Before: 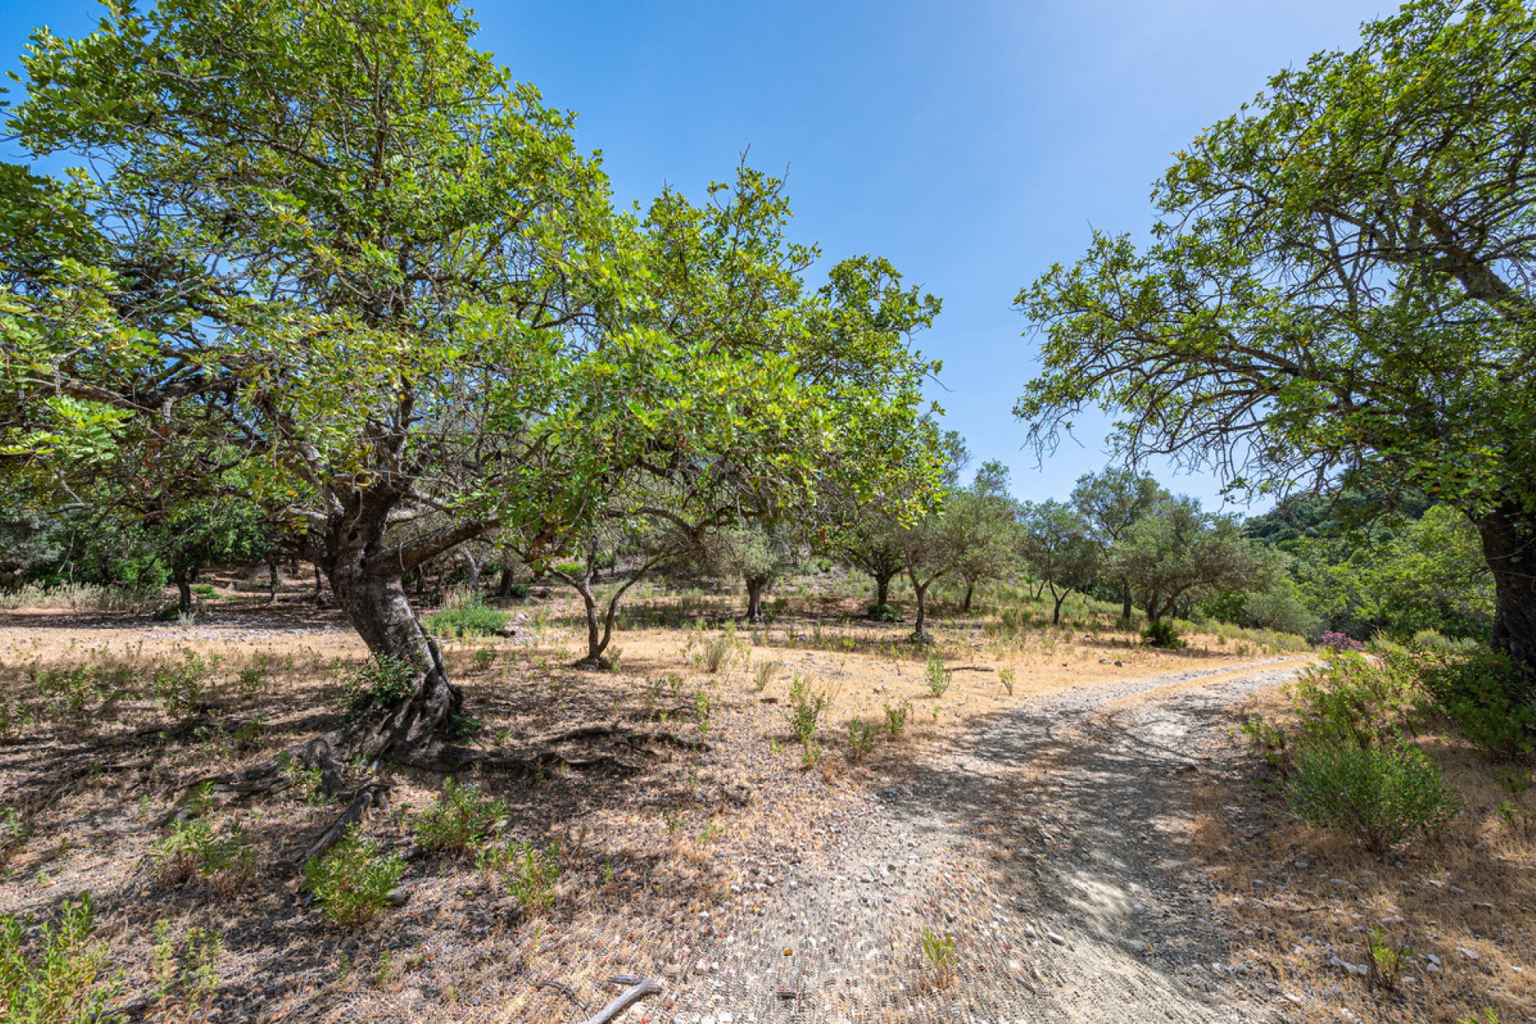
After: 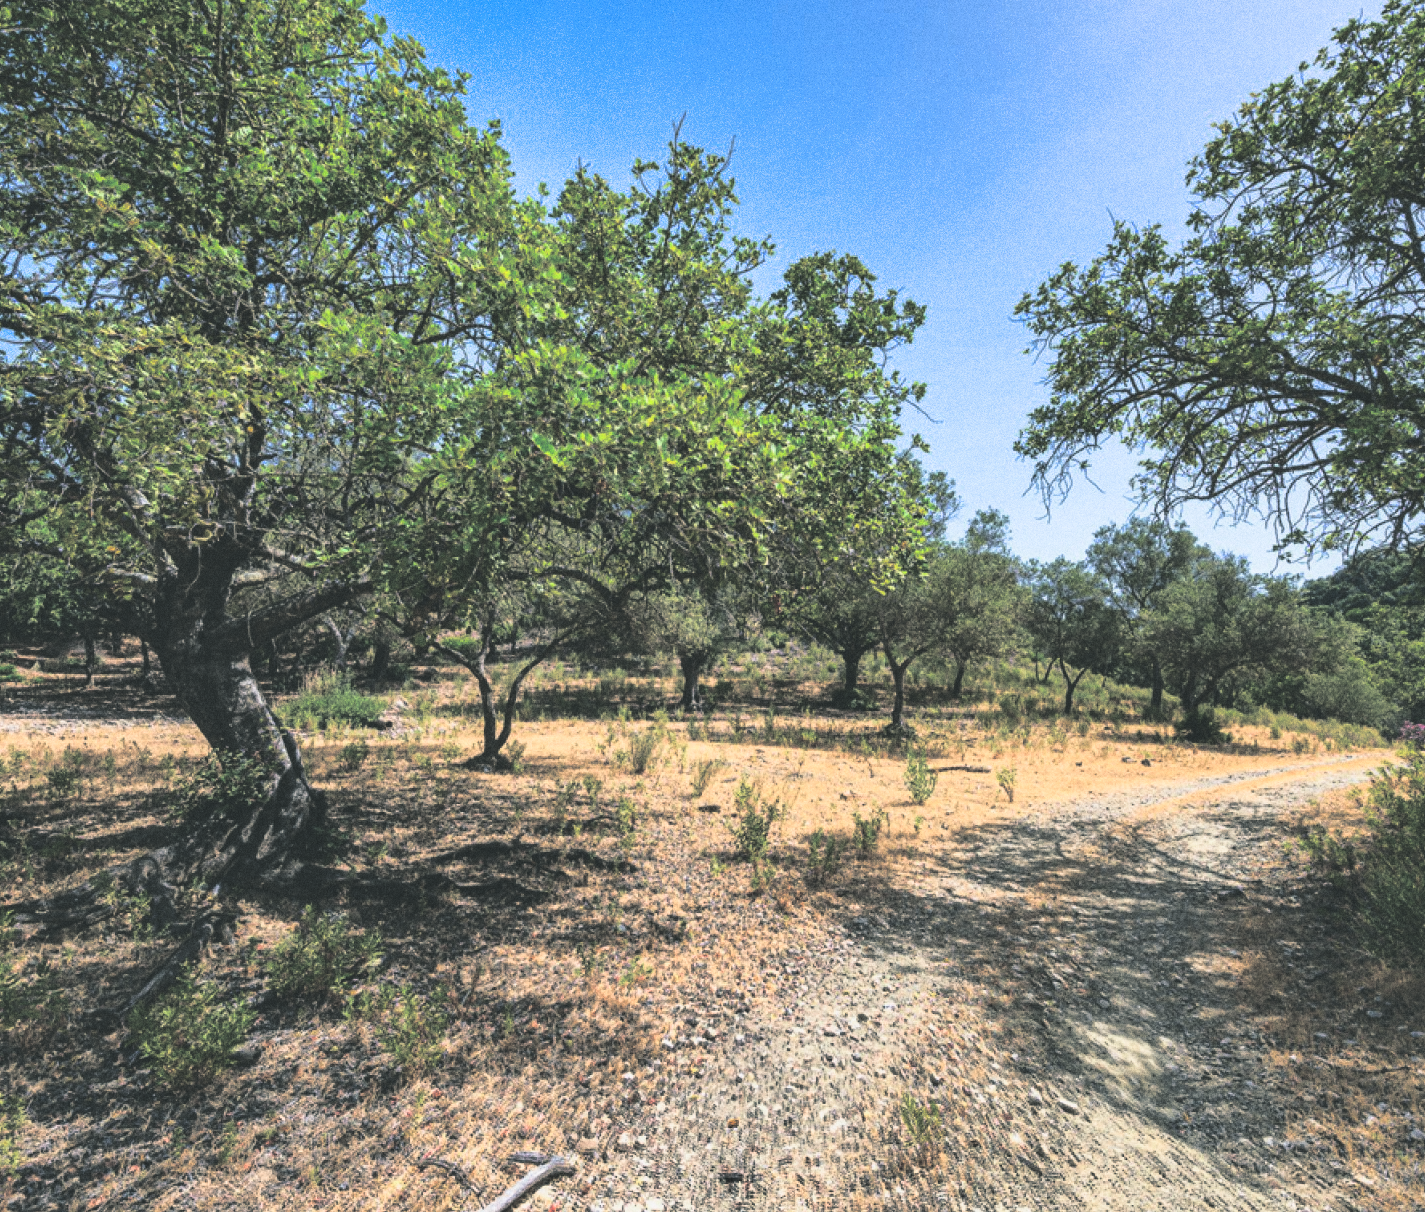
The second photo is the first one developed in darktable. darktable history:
tone curve: curves: ch0 [(0, 0.023) (0.087, 0.065) (0.184, 0.168) (0.45, 0.54) (0.57, 0.683) (0.706, 0.841) (0.877, 0.948) (1, 0.984)]; ch1 [(0, 0) (0.388, 0.369) (0.447, 0.447) (0.505, 0.5) (0.534, 0.535) (0.563, 0.563) (0.579, 0.59) (0.644, 0.663) (1, 1)]; ch2 [(0, 0) (0.301, 0.259) (0.385, 0.395) (0.492, 0.496) (0.518, 0.537) (0.583, 0.605) (0.673, 0.667) (1, 1)], color space Lab, independent channels, preserve colors none
shadows and highlights: highlights color adjustment 0%, soften with gaussian
crop and rotate: left 13.15%, top 5.251%, right 12.609%
contrast equalizer: octaves 7, y [[0.6 ×6], [0.55 ×6], [0 ×6], [0 ×6], [0 ×6]], mix -0.3
rgb curve: curves: ch0 [(0, 0.186) (0.314, 0.284) (0.775, 0.708) (1, 1)], compensate middle gray true, preserve colors none
split-toning: shadows › hue 201.6°, shadows › saturation 0.16, highlights › hue 50.4°, highlights › saturation 0.2, balance -49.9
grain: on, module defaults
